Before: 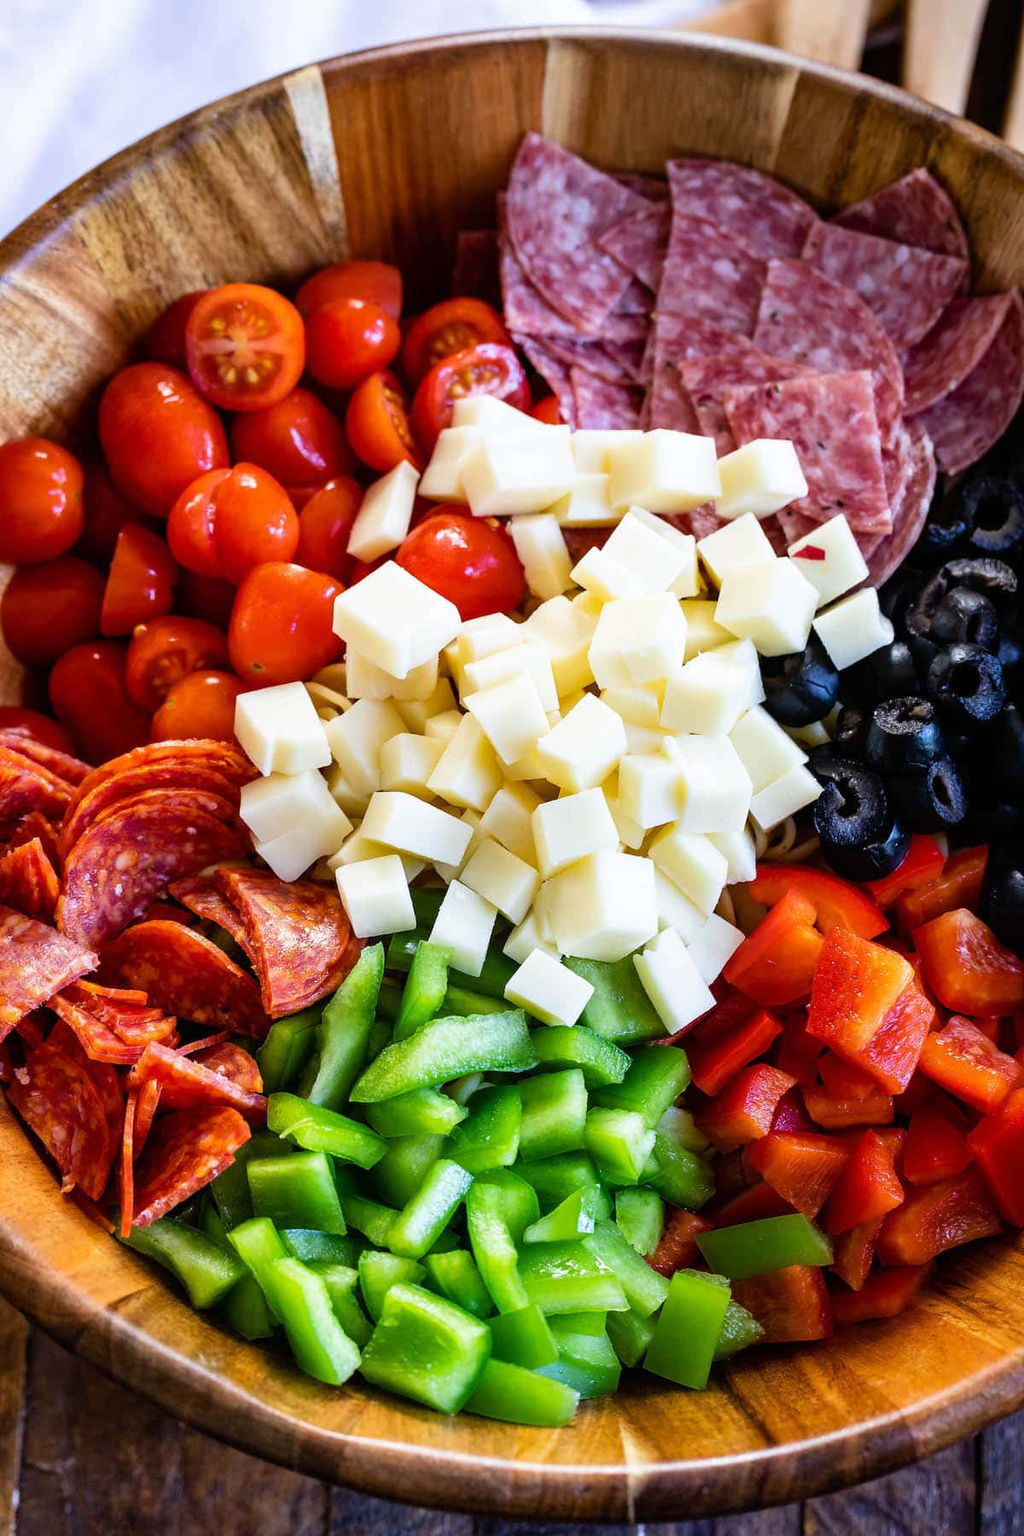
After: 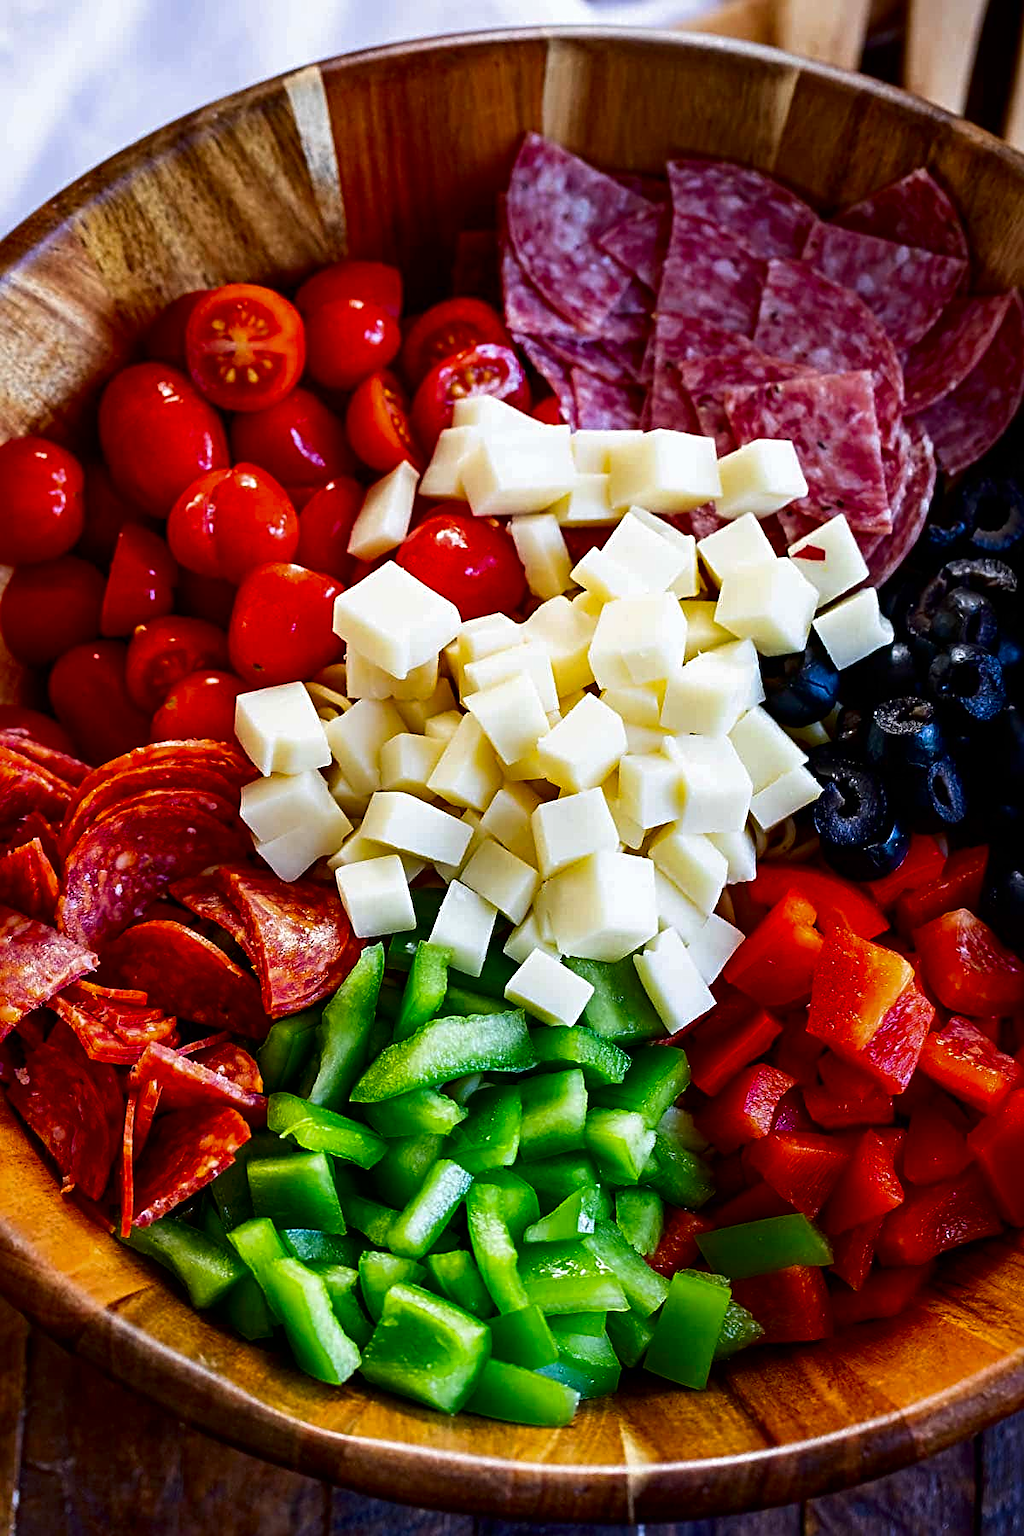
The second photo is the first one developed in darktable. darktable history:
sharpen: radius 3.119
contrast brightness saturation: brightness -0.25, saturation 0.2
